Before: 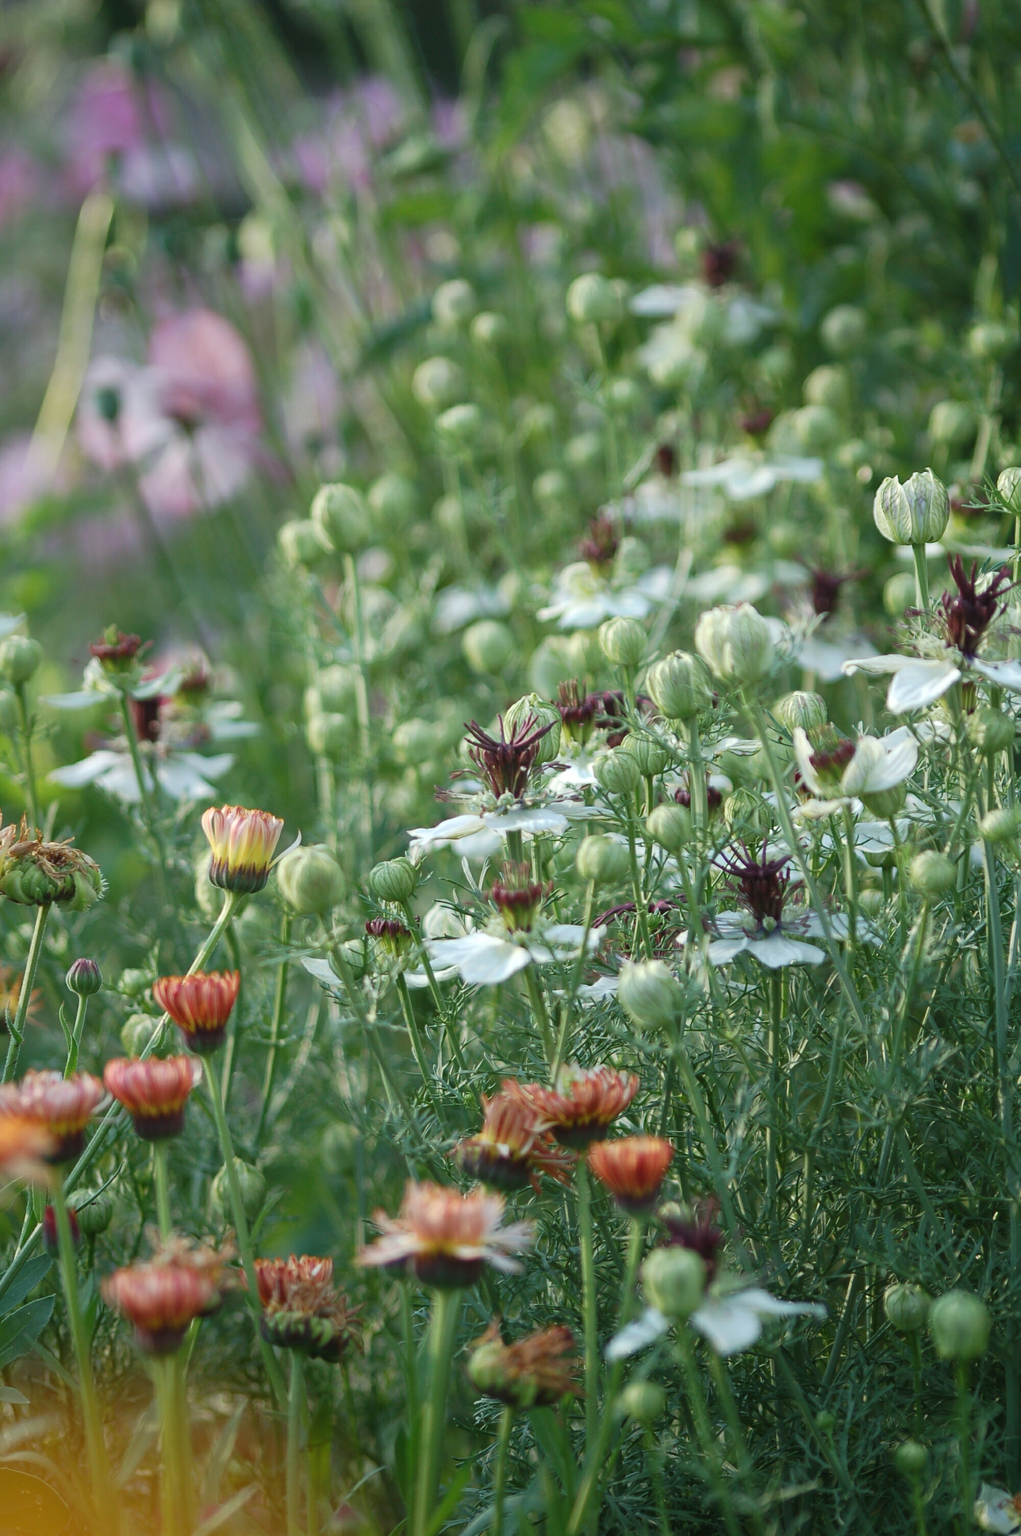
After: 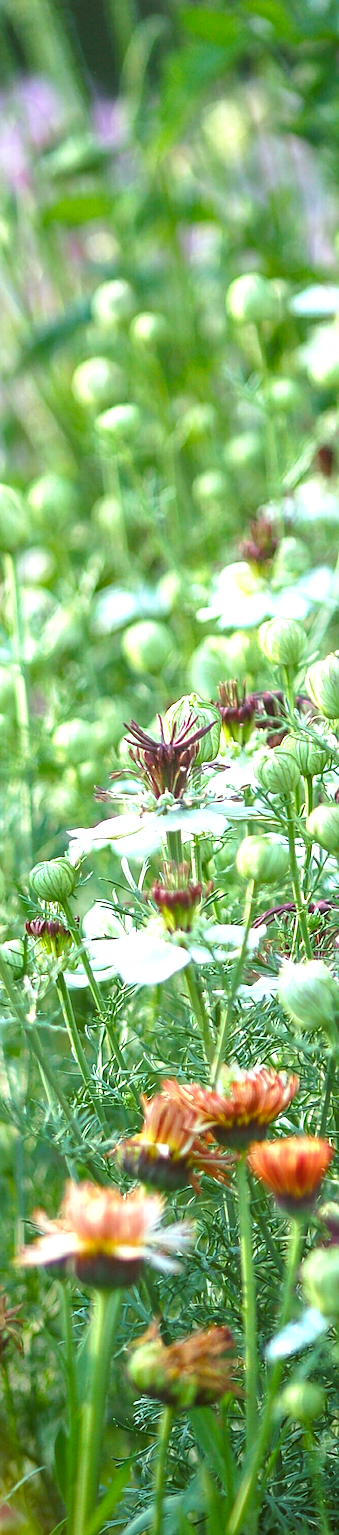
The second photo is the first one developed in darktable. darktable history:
crop: left 33.36%, right 33.36%
exposure: black level correction 0, exposure 1.173 EV, compensate exposure bias true, compensate highlight preservation false
local contrast: on, module defaults
color balance: lift [1.004, 1.002, 1.002, 0.998], gamma [1, 1.007, 1.002, 0.993], gain [1, 0.977, 1.013, 1.023], contrast -3.64%
sharpen: on, module defaults
color balance rgb: perceptual saturation grading › global saturation 20%, global vibrance 20%
